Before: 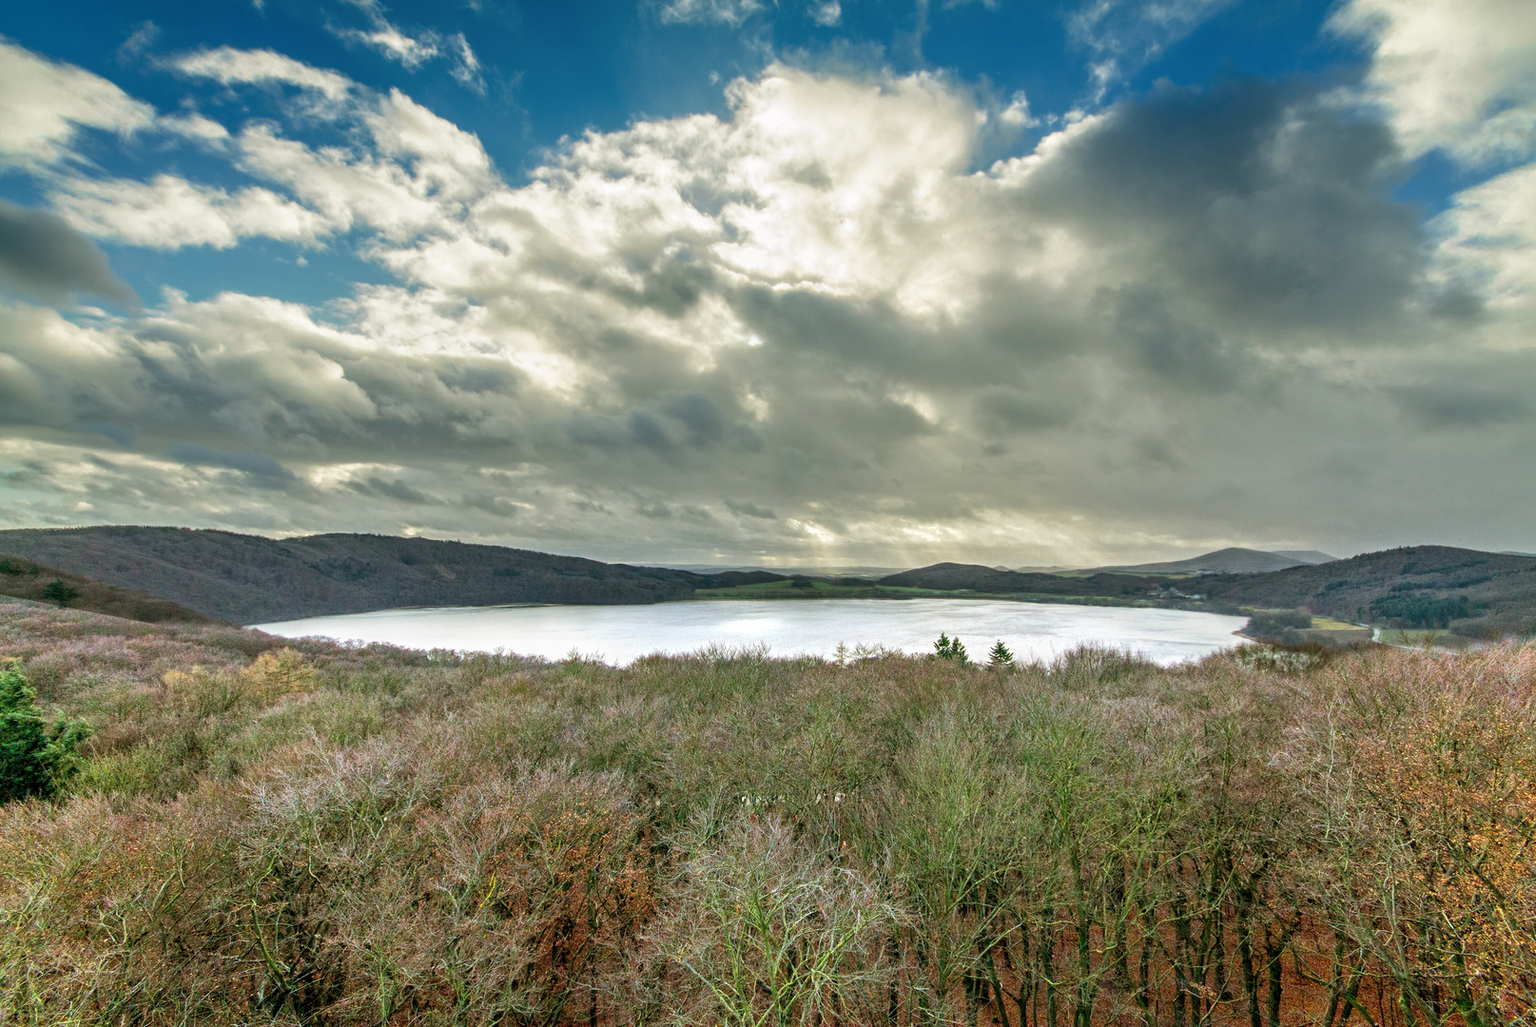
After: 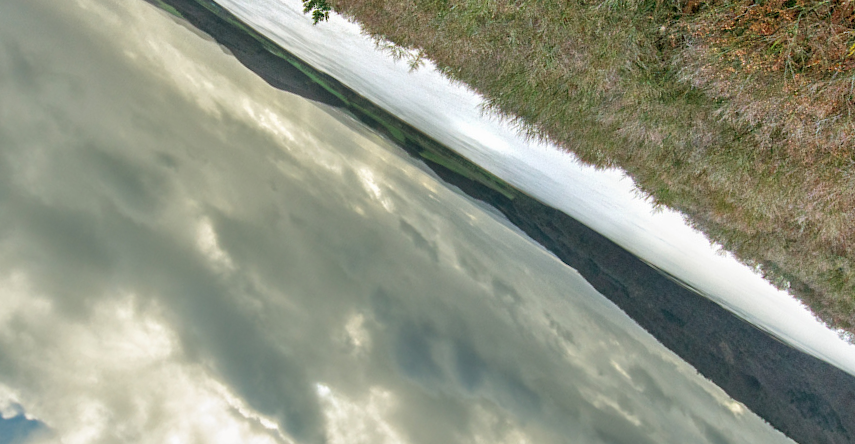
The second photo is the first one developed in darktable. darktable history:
crop and rotate: angle 148.58°, left 9.087%, top 15.574%, right 4.383%, bottom 17.154%
exposure: exposure -0.013 EV, compensate highlight preservation false
